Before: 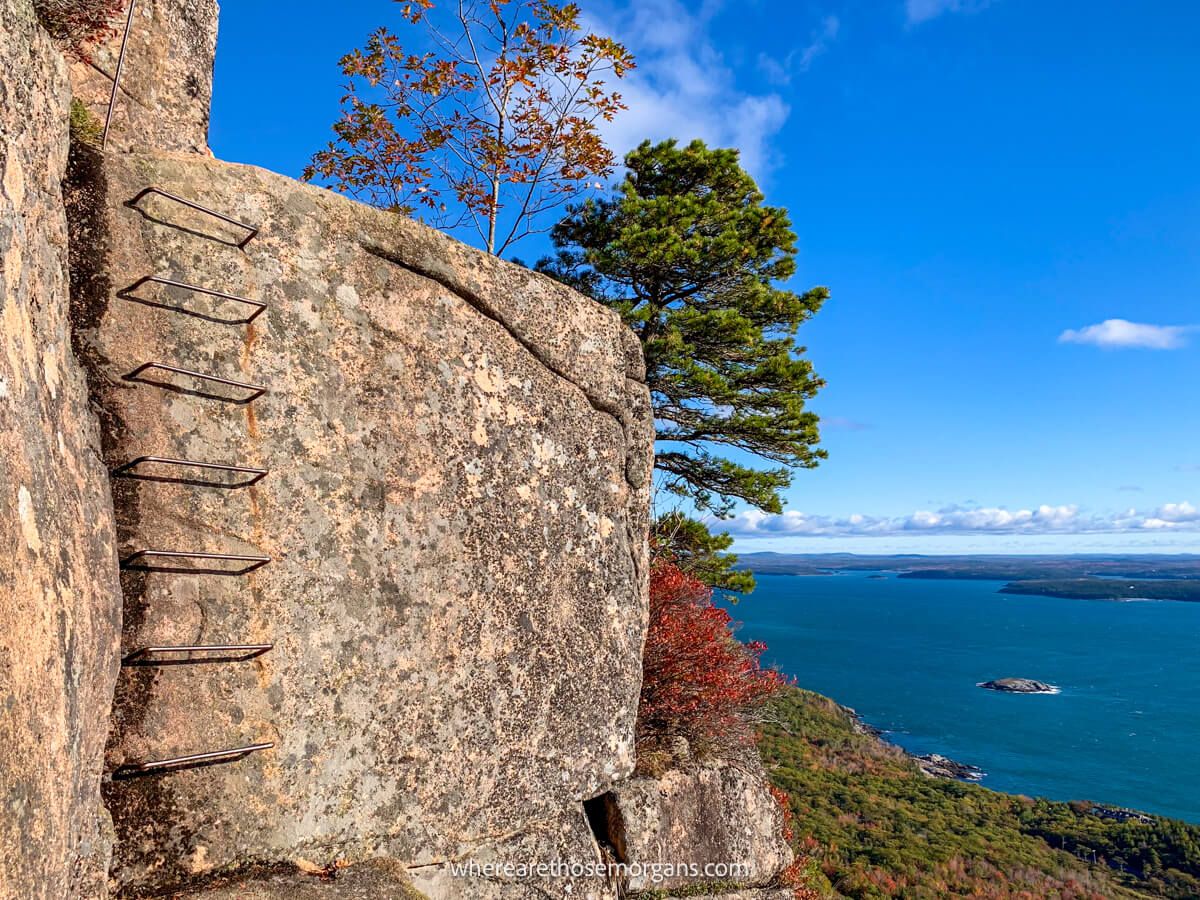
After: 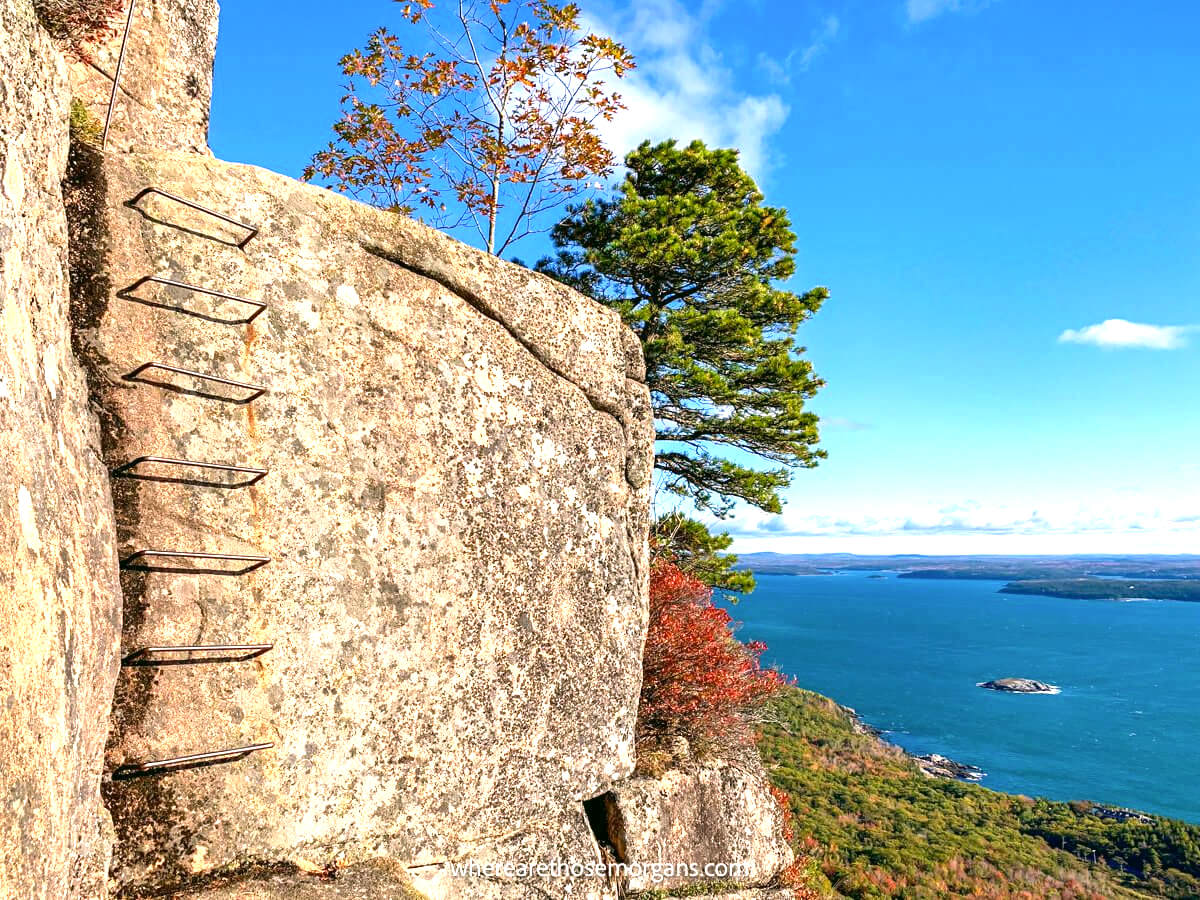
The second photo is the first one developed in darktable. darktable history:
exposure: black level correction 0, exposure 1 EV, compensate exposure bias true, compensate highlight preservation false
color correction: highlights a* 3.96, highlights b* 4.92, shadows a* -6.81, shadows b* 4.62
color calibration: illuminant same as pipeline (D50), adaptation XYZ, x 0.346, y 0.357, temperature 5019.95 K
